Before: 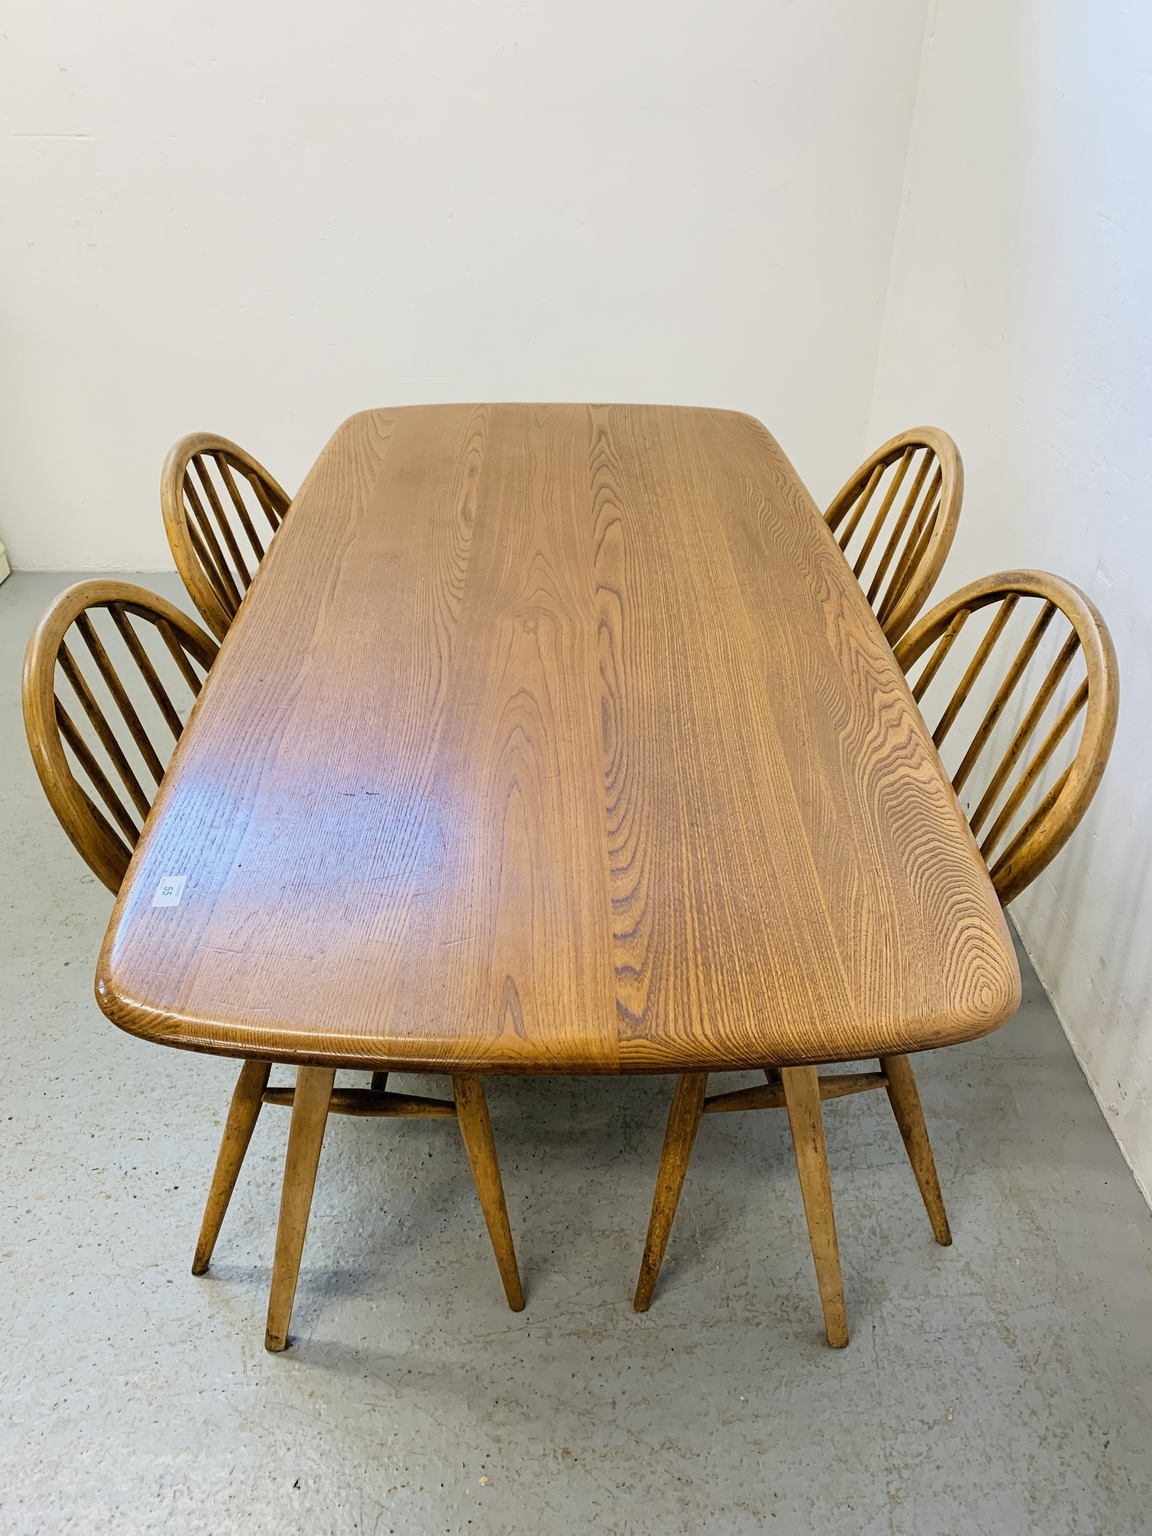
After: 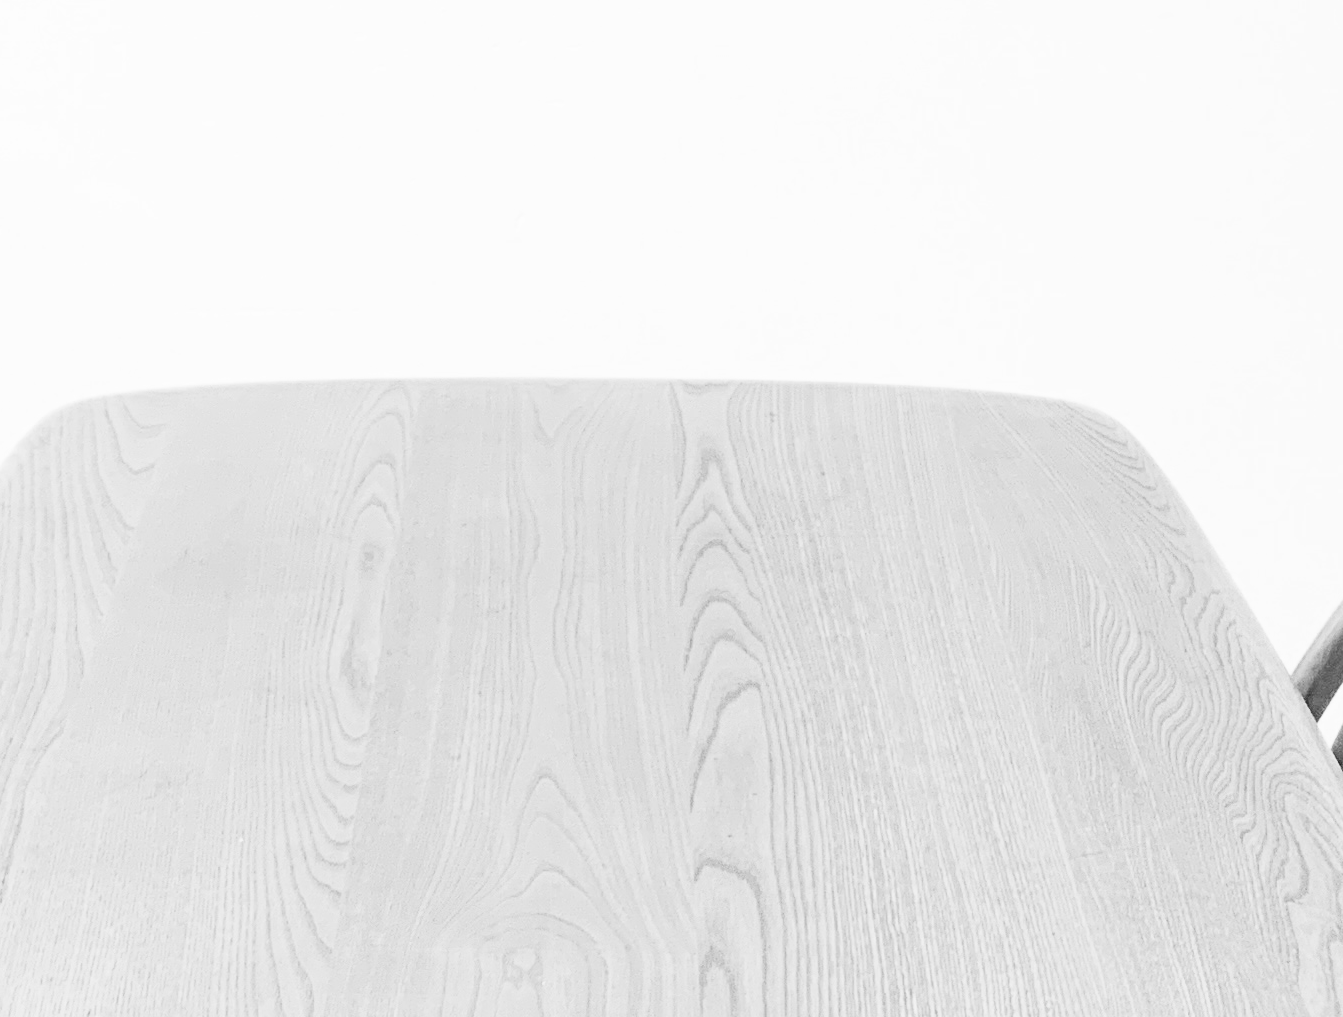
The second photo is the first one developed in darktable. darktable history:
contrast brightness saturation: contrast 0.075, brightness 0.084, saturation 0.176
filmic rgb: black relative exposure -7.65 EV, white relative exposure 4.56 EV, threshold 5.99 EV, hardness 3.61, enable highlight reconstruction true
haze removal: compatibility mode true, adaptive false
crop: left 28.788%, top 16.842%, right 26.776%, bottom 57.92%
color zones: curves: ch1 [(0, -0.394) (0.143, -0.394) (0.286, -0.394) (0.429, -0.392) (0.571, -0.391) (0.714, -0.391) (0.857, -0.391) (1, -0.394)]
exposure: black level correction 0, exposure 2.092 EV, compensate exposure bias true, compensate highlight preservation false
